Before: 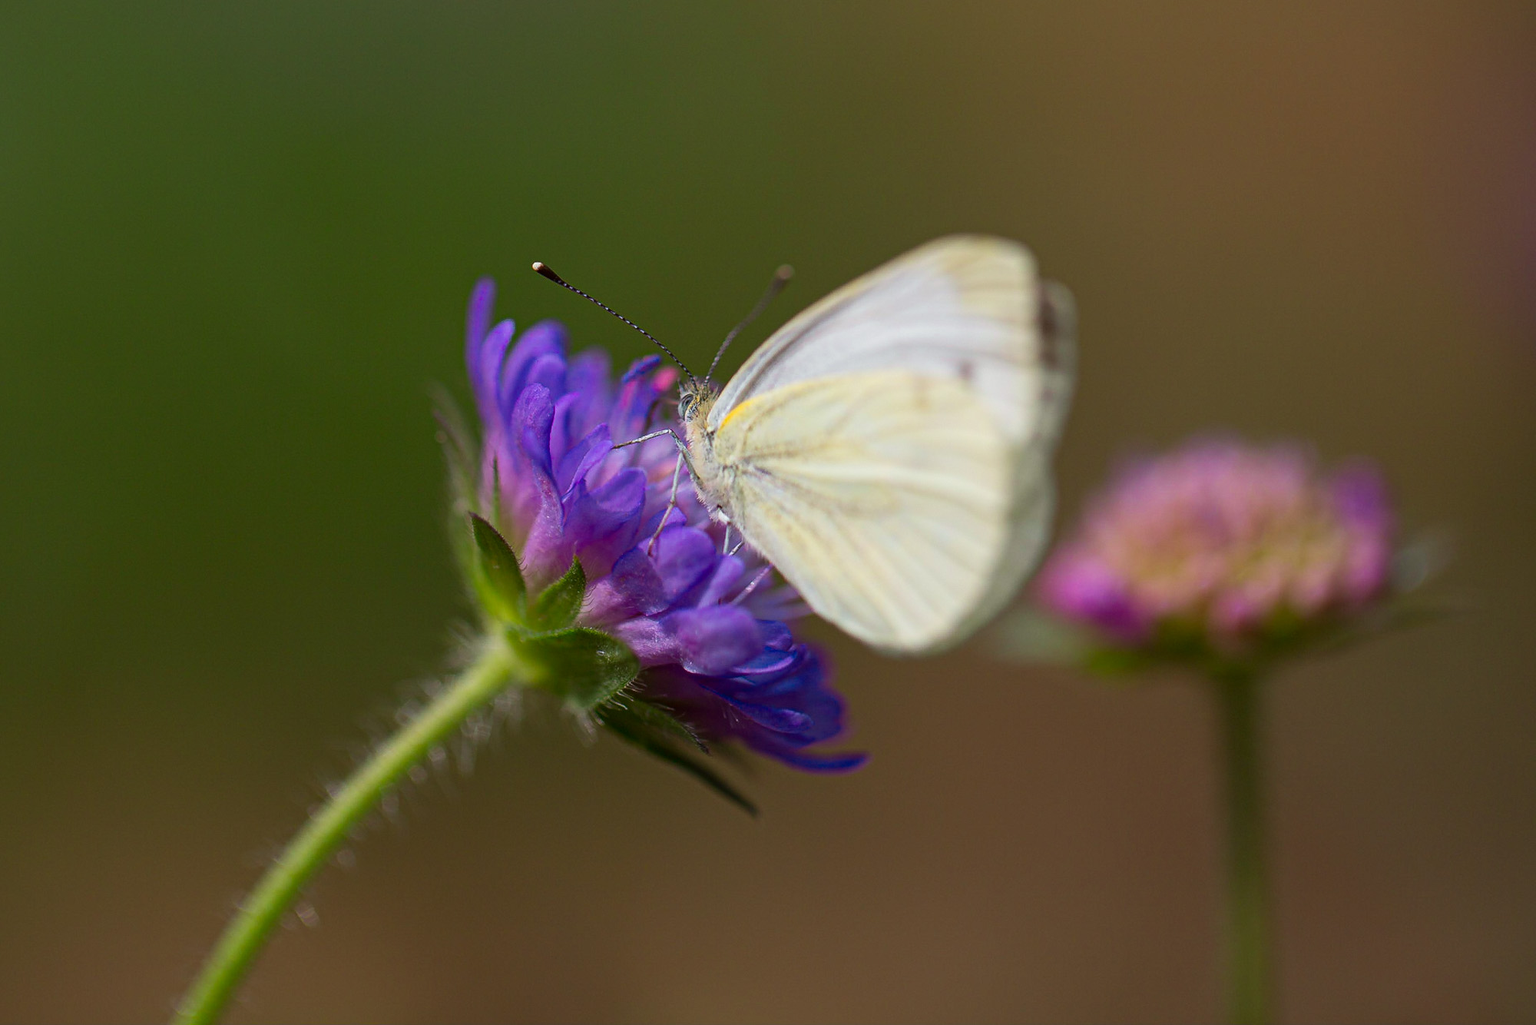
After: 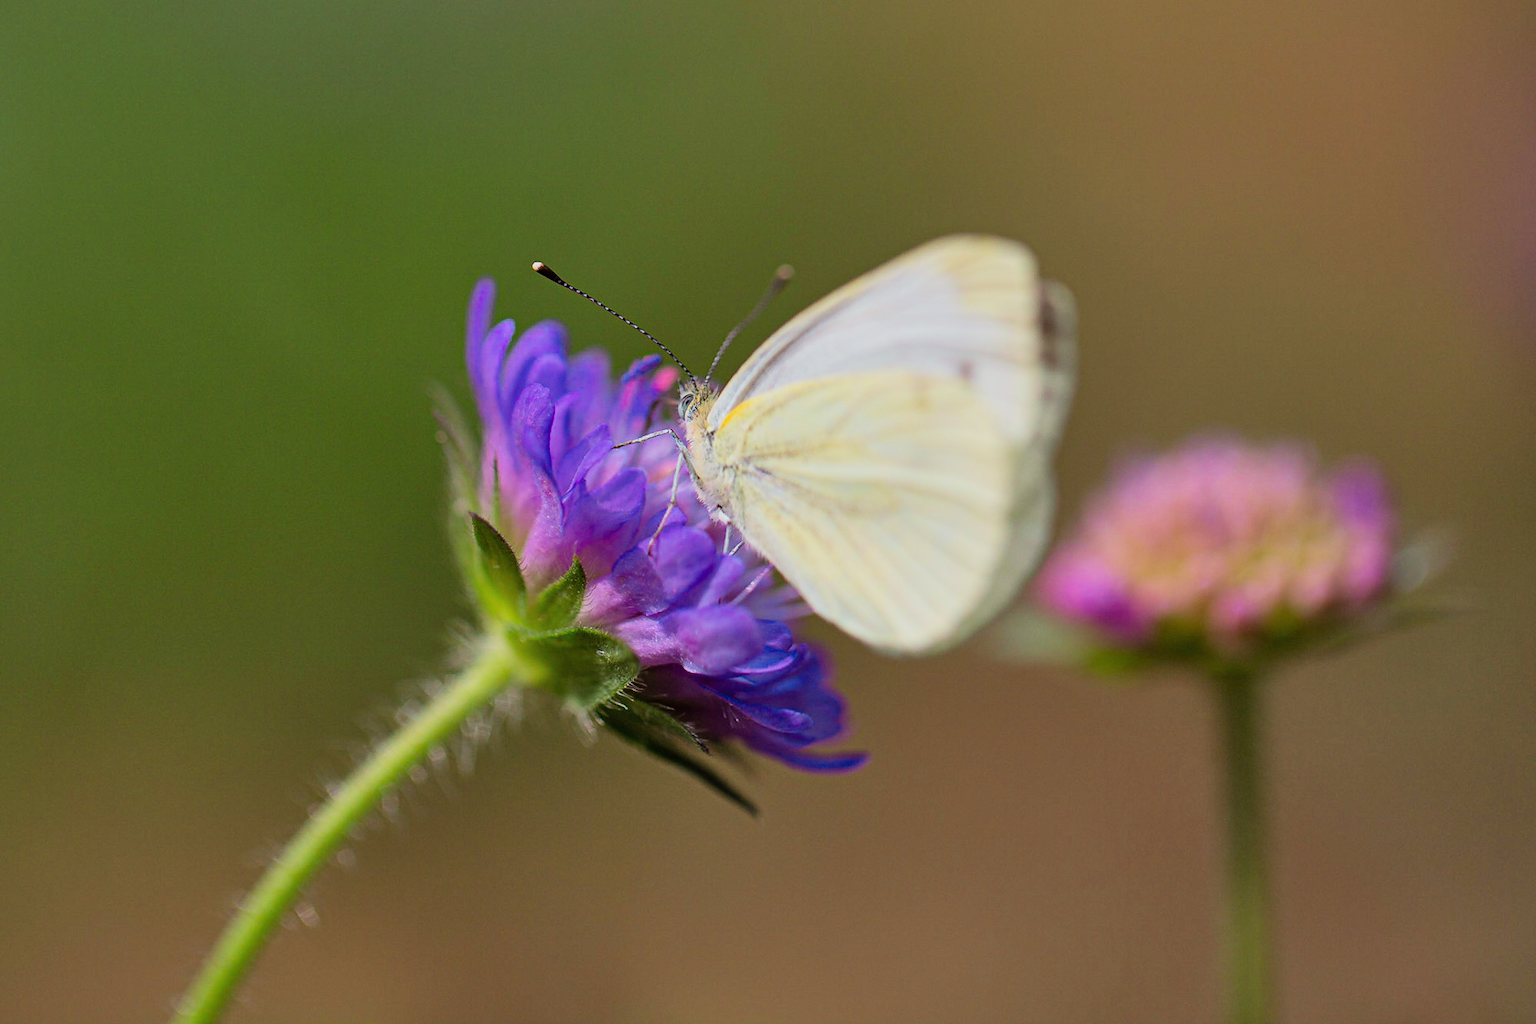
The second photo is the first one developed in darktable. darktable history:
filmic rgb: black relative exposure -7.65 EV, white relative exposure 4.56 EV, threshold 2.95 EV, hardness 3.61, color science v6 (2022), enable highlight reconstruction true
shadows and highlights: shadows 58.54, highlights color adjustment 73.43%, soften with gaussian
exposure: black level correction 0, exposure 0.697 EV, compensate highlight preservation false
